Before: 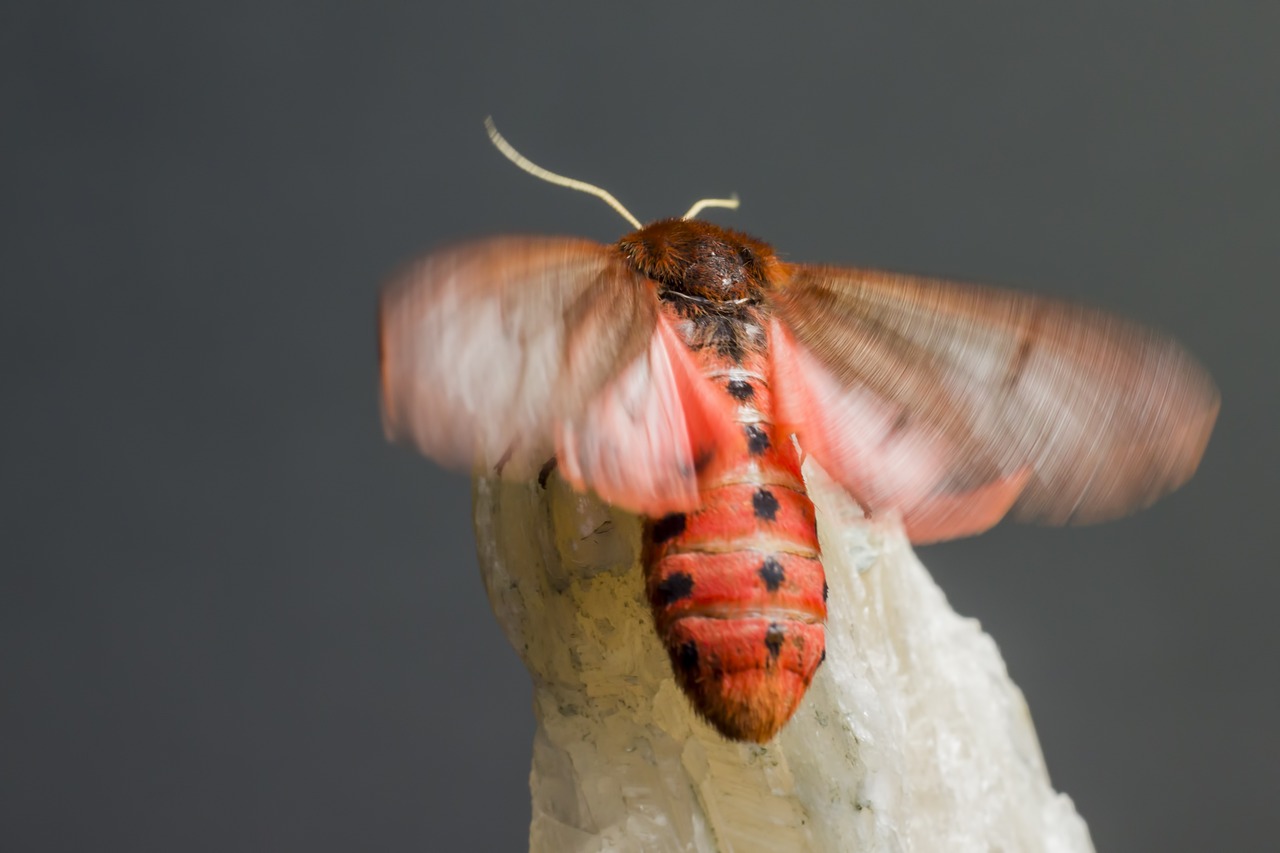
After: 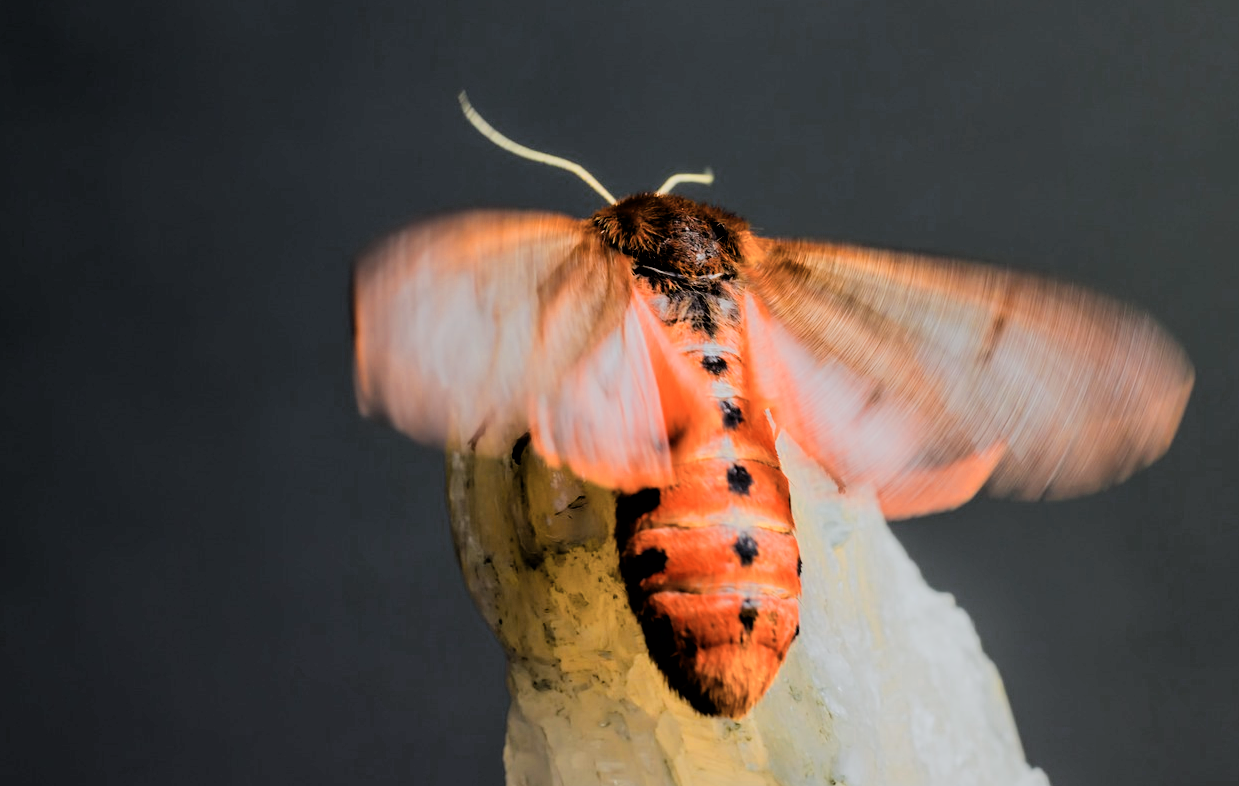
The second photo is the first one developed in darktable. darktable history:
crop: left 2.095%, top 2.958%, right 1.068%, bottom 4.873%
color calibration: x 0.356, y 0.369, temperature 4737.64 K, gamut compression 0.989
color zones: curves: ch0 [(0.018, 0.548) (0.224, 0.64) (0.425, 0.447) (0.675, 0.575) (0.732, 0.579)]; ch1 [(0.066, 0.487) (0.25, 0.5) (0.404, 0.43) (0.75, 0.421) (0.956, 0.421)]; ch2 [(0.044, 0.561) (0.215, 0.465) (0.399, 0.544) (0.465, 0.548) (0.614, 0.447) (0.724, 0.43) (0.882, 0.623) (0.956, 0.632)]
filmic rgb: black relative exposure -2.86 EV, white relative exposure 4.56 EV, hardness 1.73, contrast 1.236, iterations of high-quality reconstruction 0
color balance rgb: power › hue 328.29°, perceptual saturation grading › global saturation 39.6%, global vibrance 14.407%
